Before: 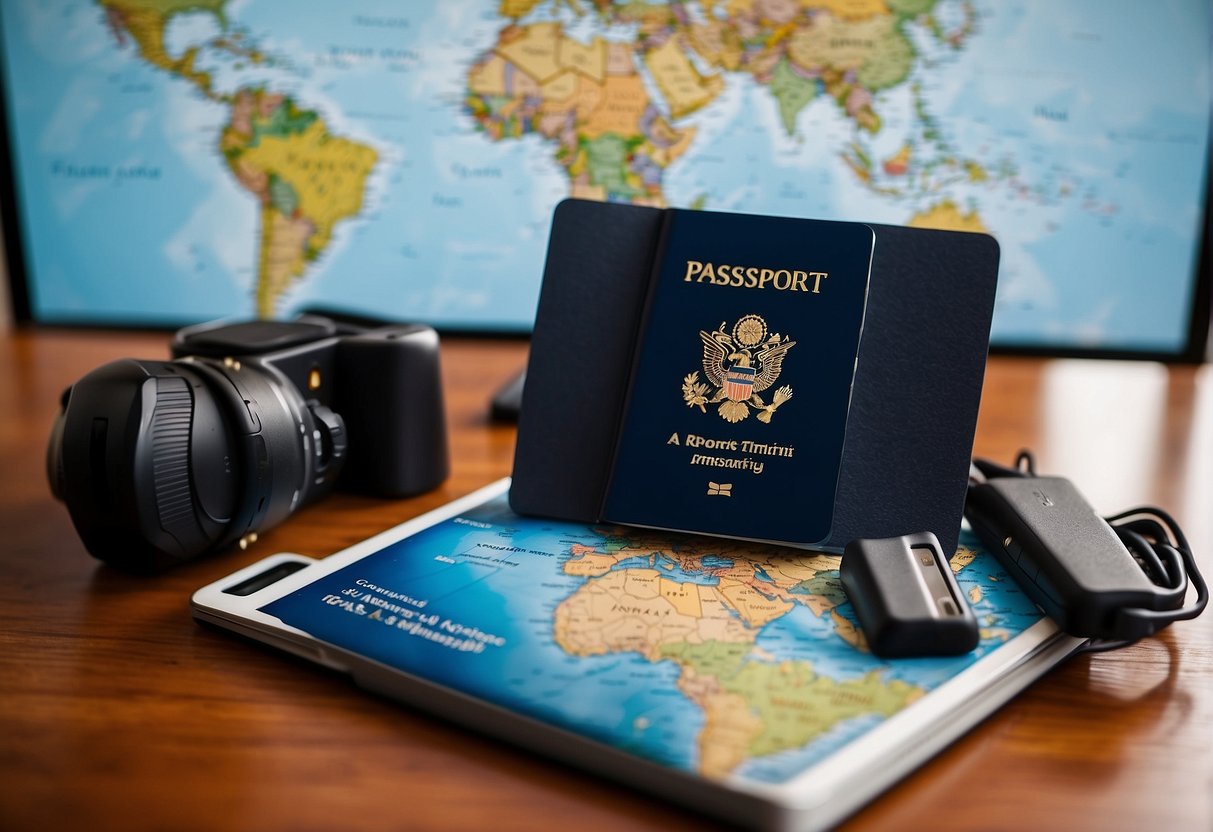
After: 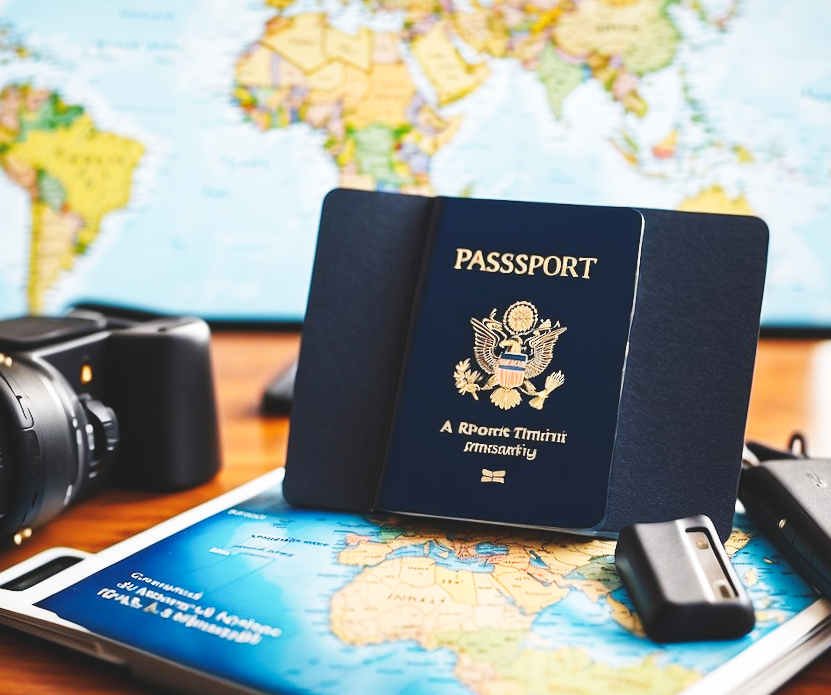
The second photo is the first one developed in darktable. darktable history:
base curve: curves: ch0 [(0, 0.003) (0.001, 0.002) (0.006, 0.004) (0.02, 0.022) (0.048, 0.086) (0.094, 0.234) (0.162, 0.431) (0.258, 0.629) (0.385, 0.8) (0.548, 0.918) (0.751, 0.988) (1, 1)], preserve colors none
crop: left 18.479%, right 12.2%, bottom 13.971%
rotate and perspective: rotation -1°, crop left 0.011, crop right 0.989, crop top 0.025, crop bottom 0.975
exposure: black level correction -0.015, exposure -0.125 EV, compensate highlight preservation false
